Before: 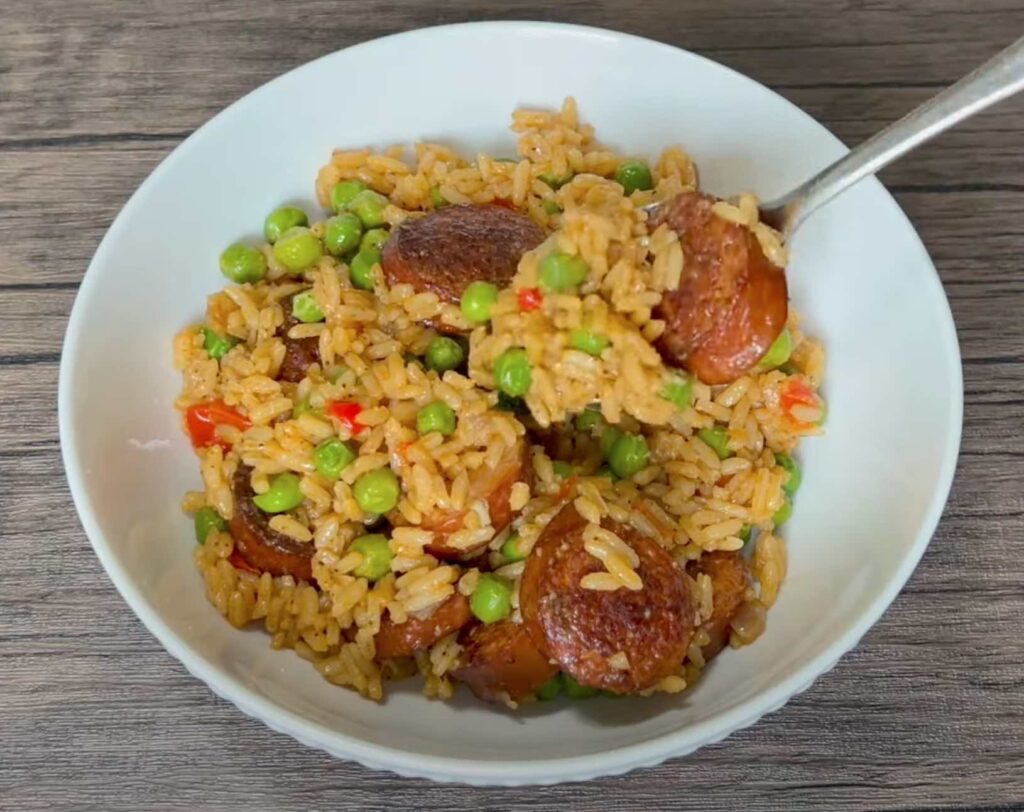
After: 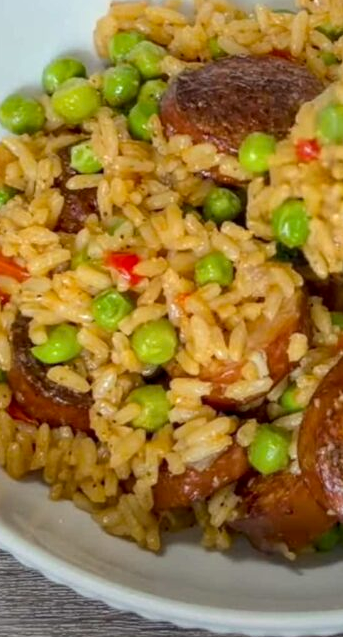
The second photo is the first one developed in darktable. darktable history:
local contrast: on, module defaults
crop and rotate: left 21.77%, top 18.528%, right 44.676%, bottom 2.997%
